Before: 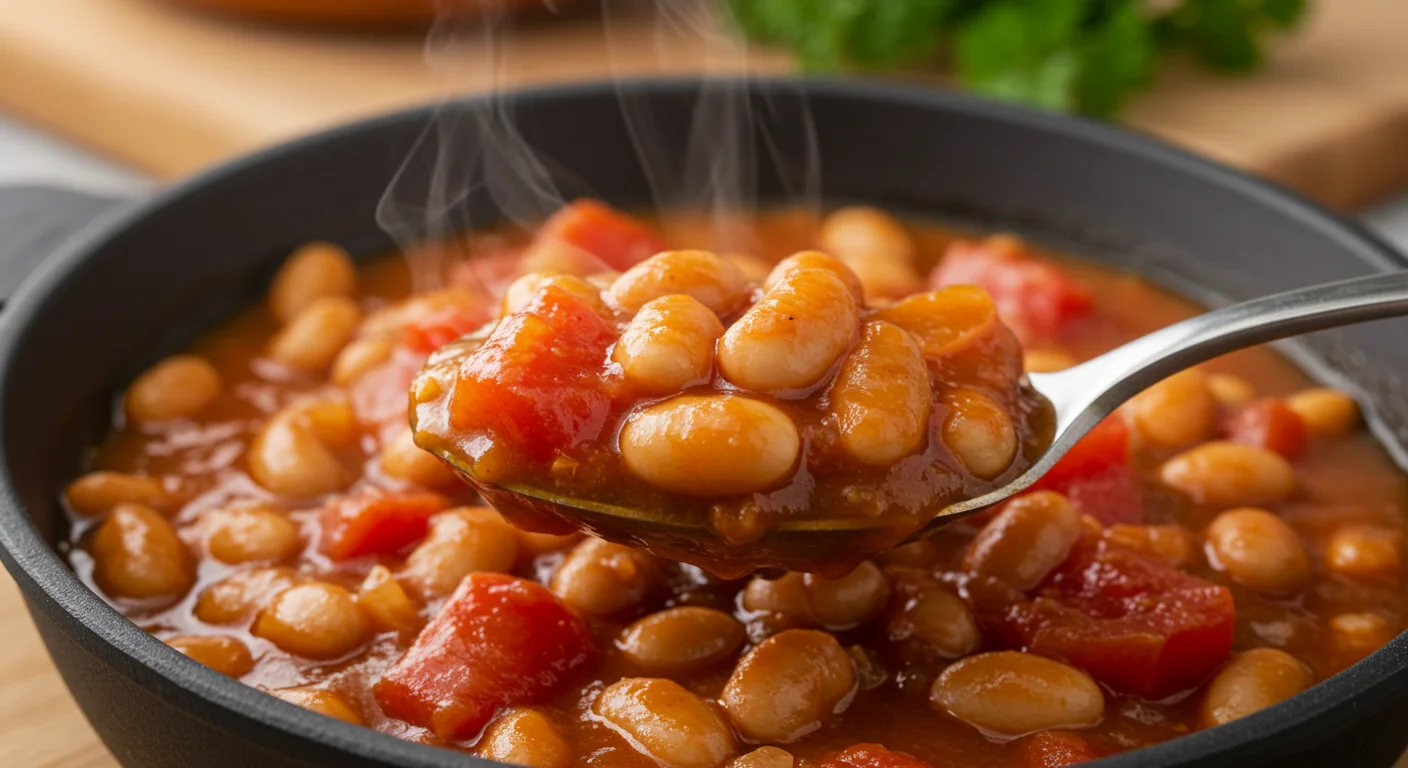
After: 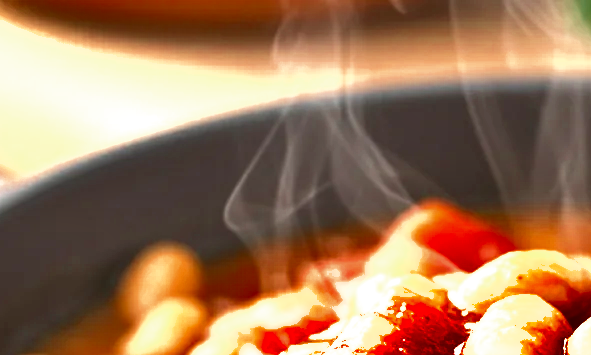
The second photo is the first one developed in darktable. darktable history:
color zones: curves: ch0 [(0, 0.5) (0.125, 0.4) (0.25, 0.5) (0.375, 0.4) (0.5, 0.4) (0.625, 0.6) (0.75, 0.6) (0.875, 0.5)]; ch1 [(0, 0.35) (0.125, 0.45) (0.25, 0.35) (0.375, 0.35) (0.5, 0.35) (0.625, 0.35) (0.75, 0.45) (0.875, 0.35)]; ch2 [(0, 0.6) (0.125, 0.5) (0.25, 0.5) (0.375, 0.6) (0.5, 0.6) (0.625, 0.5) (0.75, 0.5) (0.875, 0.5)]
crop and rotate: left 10.817%, top 0.062%, right 47.194%, bottom 53.626%
shadows and highlights: shadows 24.5, highlights -78.15, soften with gaussian
velvia: strength 15%
exposure: black level correction 0, exposure 1.55 EV, compensate exposure bias true, compensate highlight preservation false
